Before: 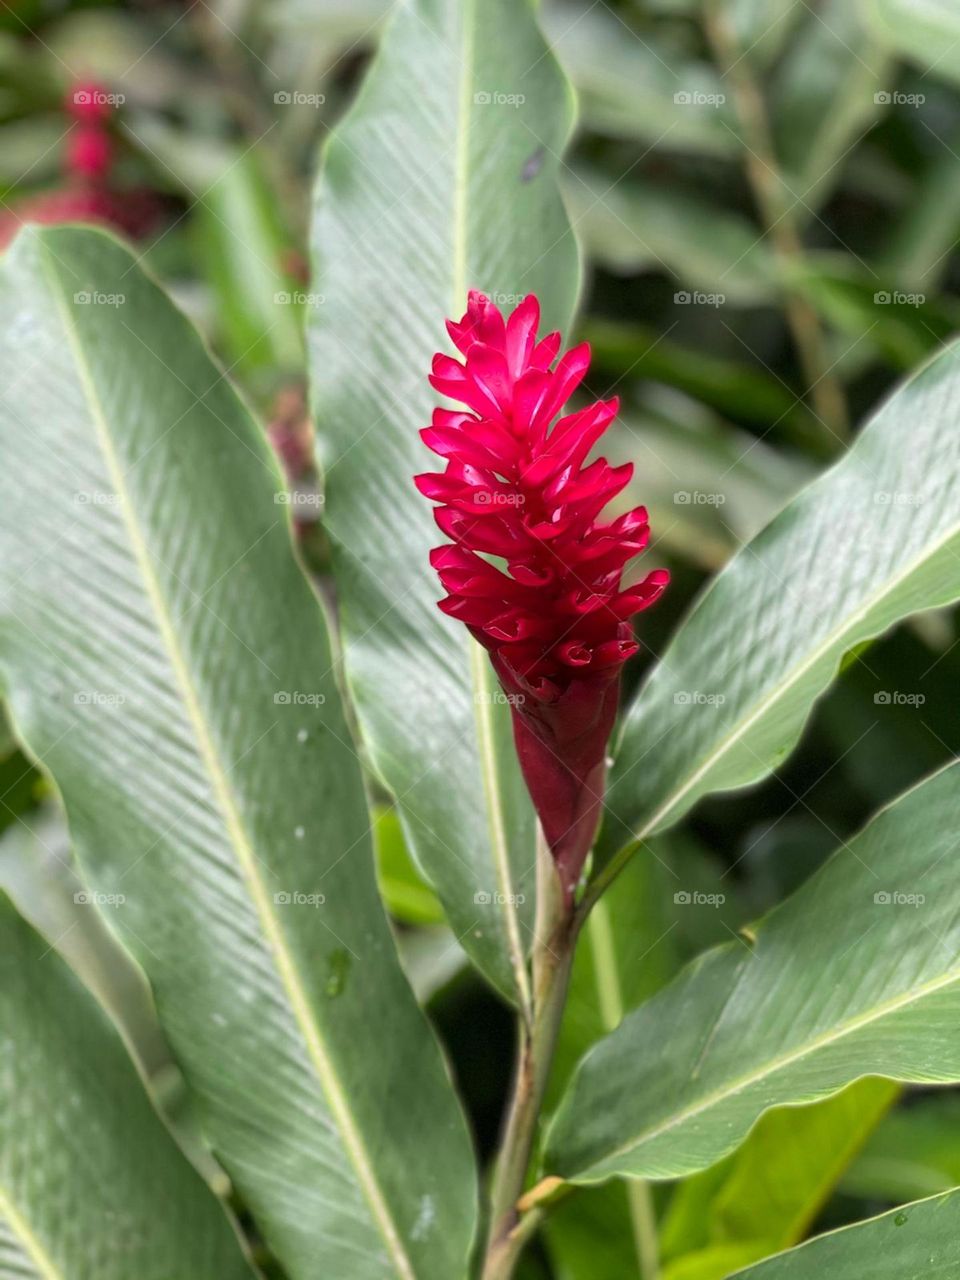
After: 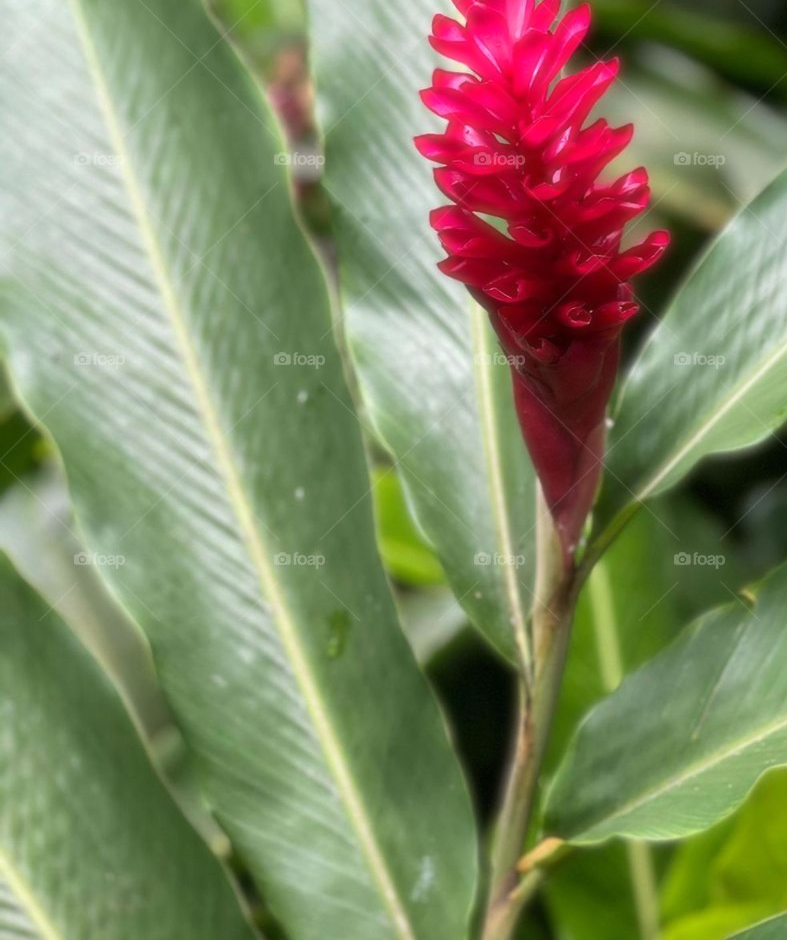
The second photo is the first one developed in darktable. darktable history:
crop: top 26.531%, right 17.959%
soften: size 19.52%, mix 20.32%
